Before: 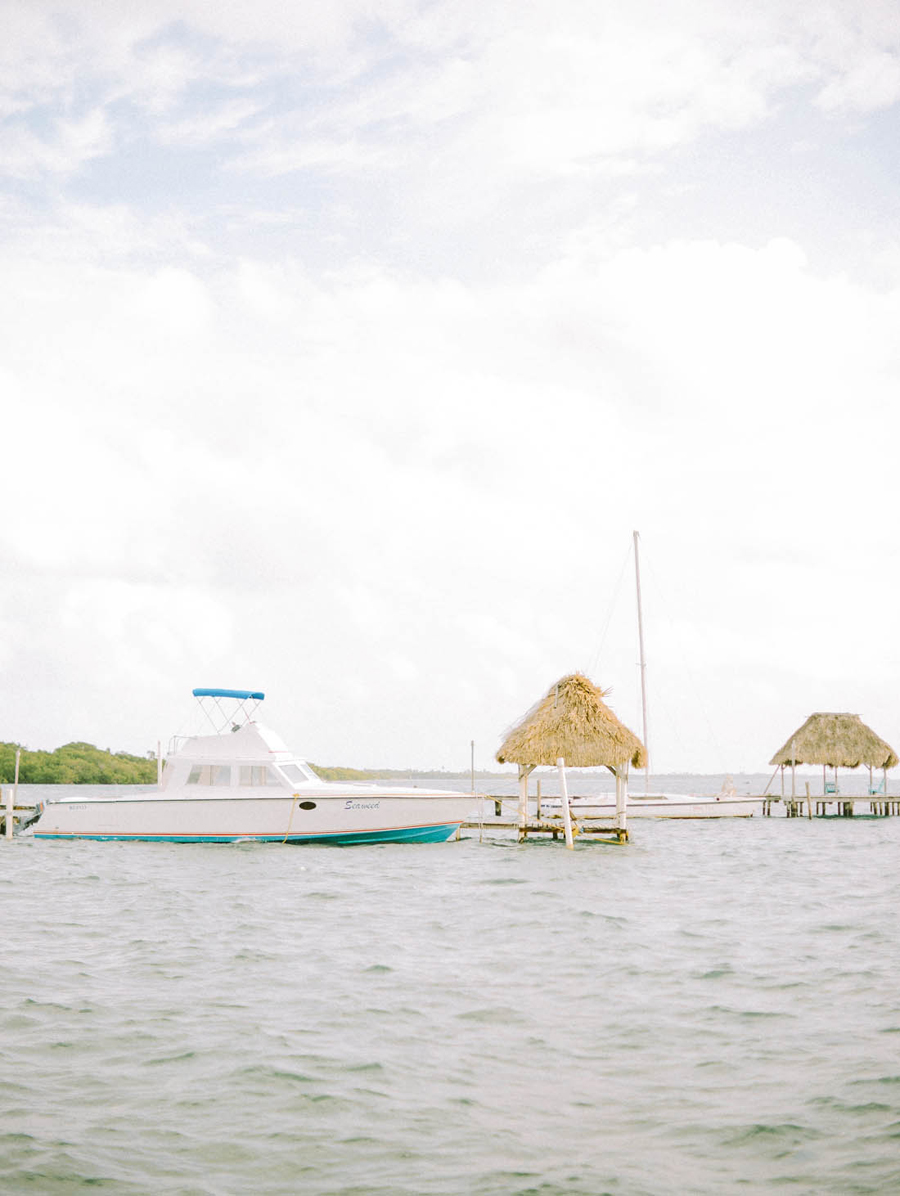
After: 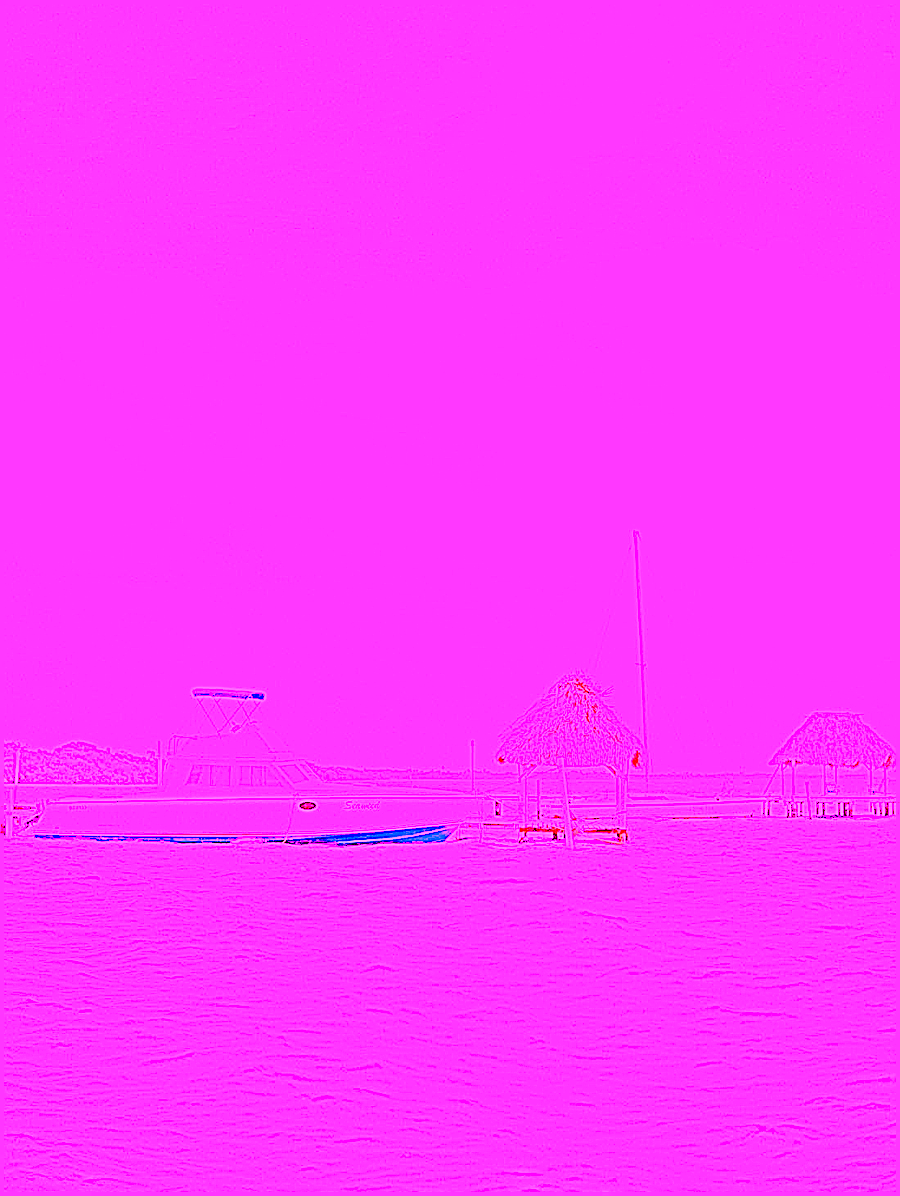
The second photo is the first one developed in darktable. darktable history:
exposure: black level correction 0.029, exposure -0.073 EV, compensate highlight preservation false
sharpen: radius 1.4, amount 1.25, threshold 0.7
rgb curve: curves: ch0 [(0, 0) (0.21, 0.15) (0.24, 0.21) (0.5, 0.75) (0.75, 0.96) (0.89, 0.99) (1, 1)]; ch1 [(0, 0.02) (0.21, 0.13) (0.25, 0.2) (0.5, 0.67) (0.75, 0.9) (0.89, 0.97) (1, 1)]; ch2 [(0, 0.02) (0.21, 0.13) (0.25, 0.2) (0.5, 0.67) (0.75, 0.9) (0.89, 0.97) (1, 1)], compensate middle gray true
white balance: red 8, blue 8
